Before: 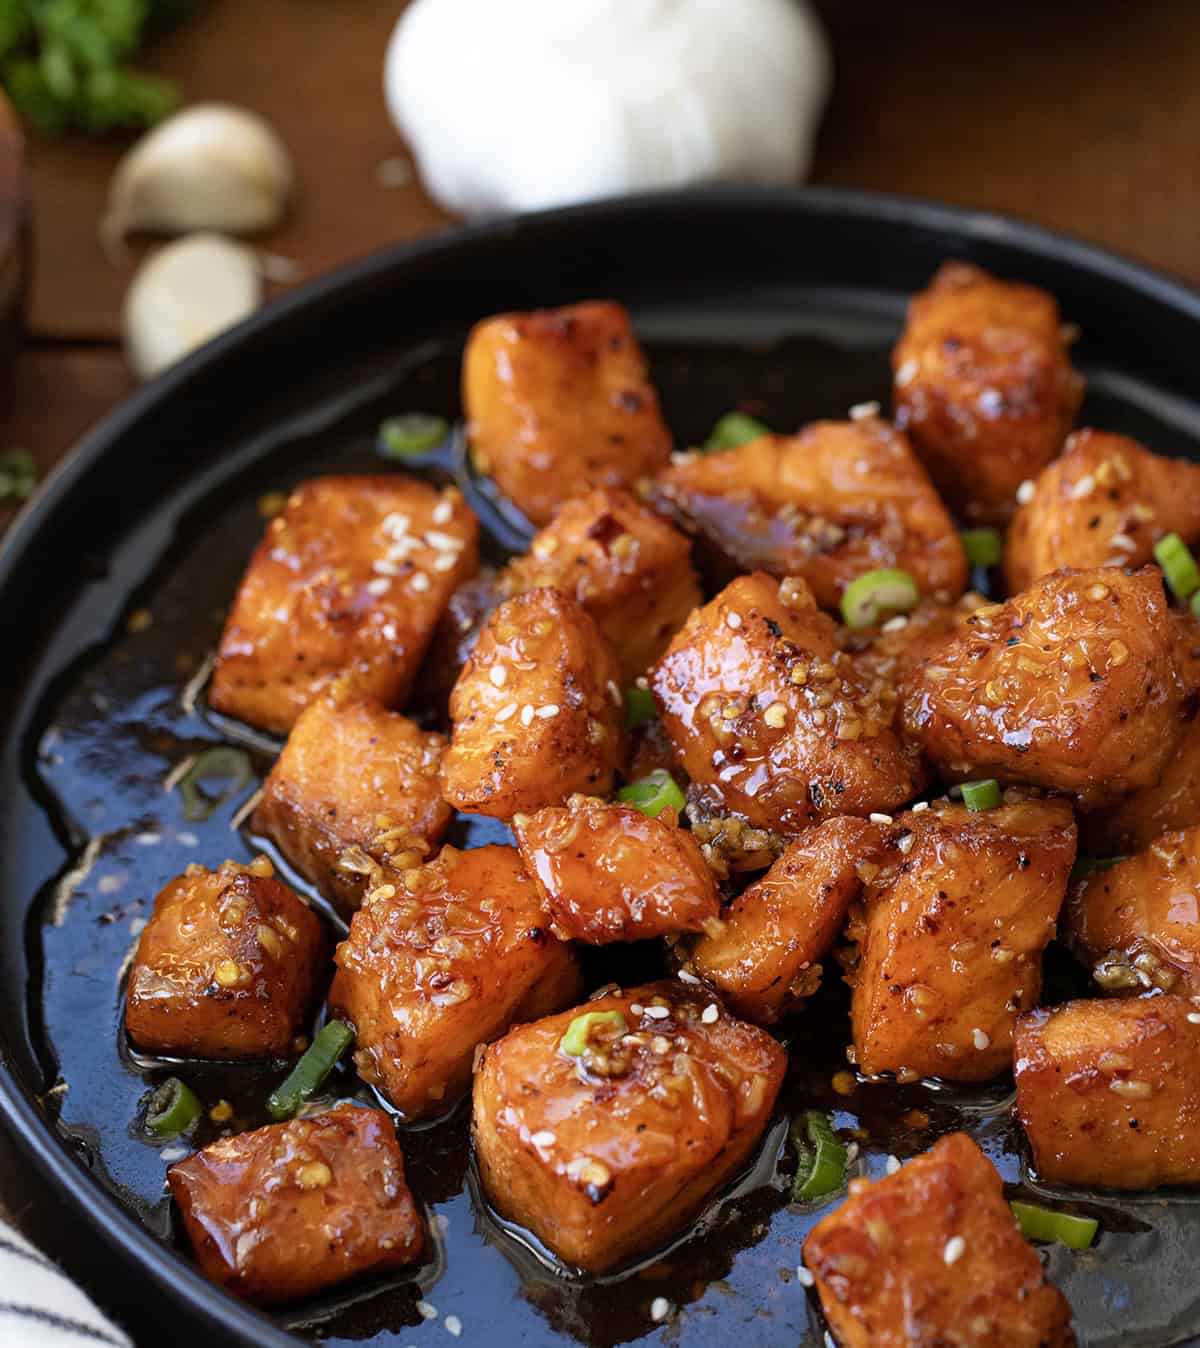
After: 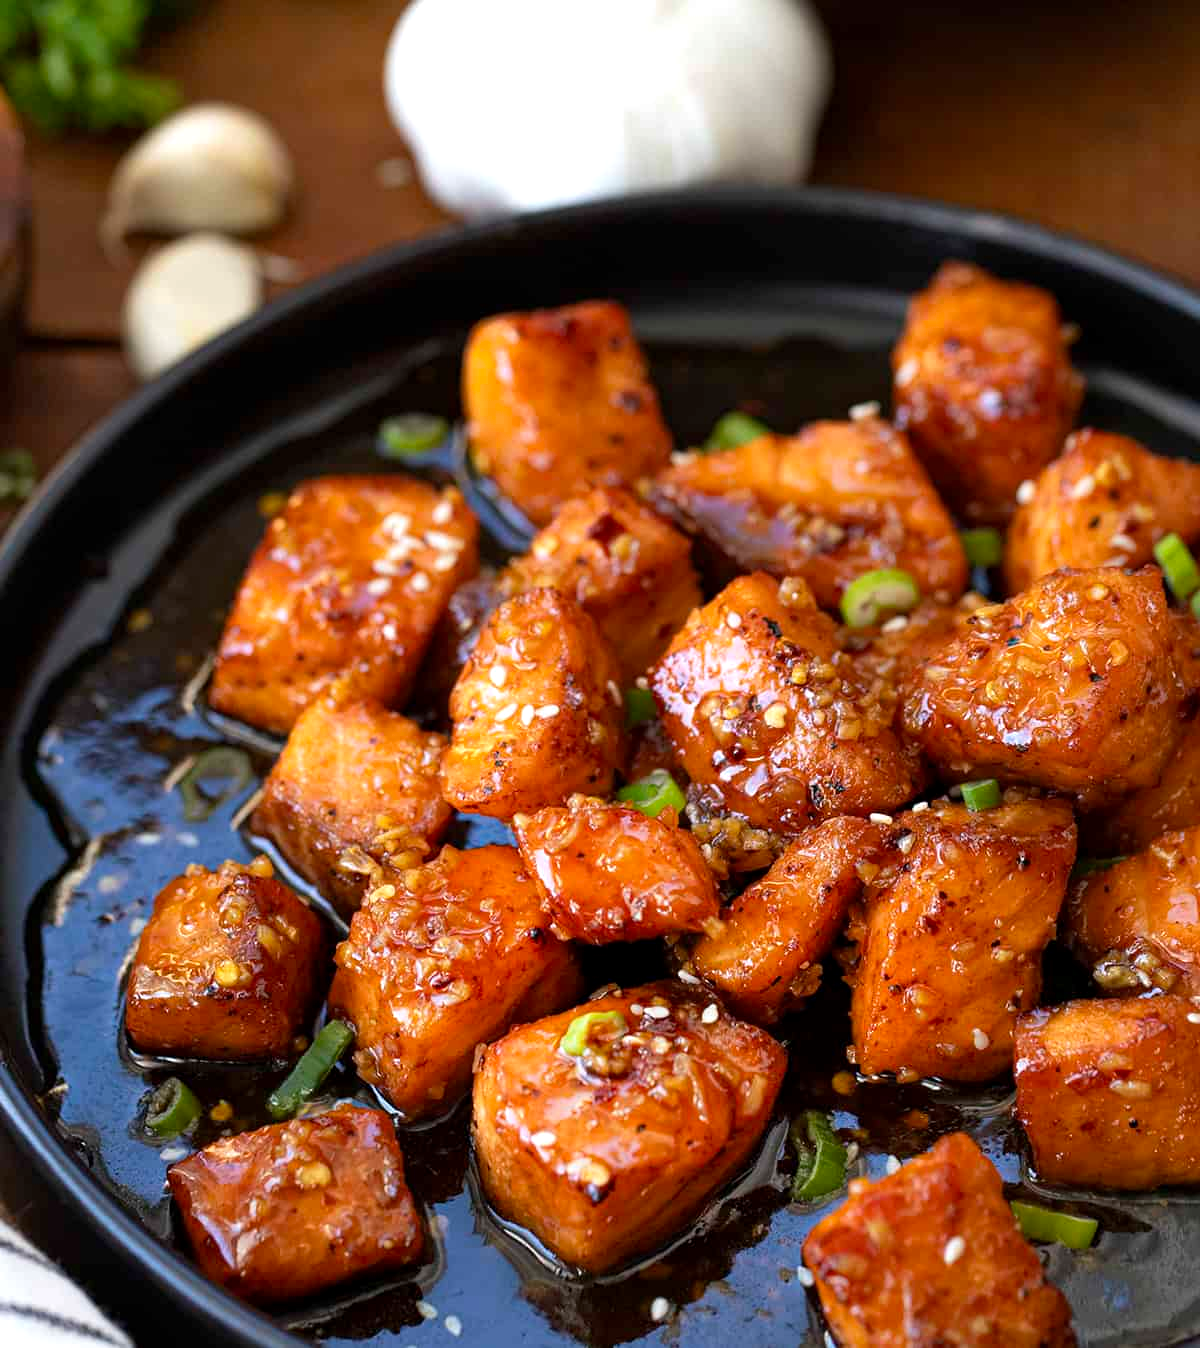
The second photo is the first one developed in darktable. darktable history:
exposure: black level correction 0.001, exposure 0.298 EV, compensate highlight preservation false
